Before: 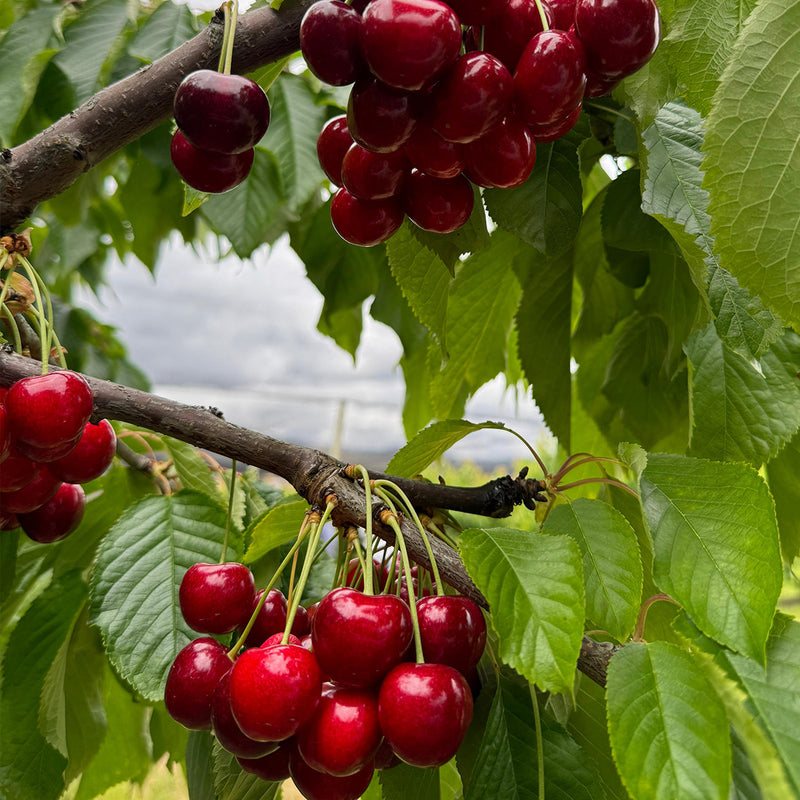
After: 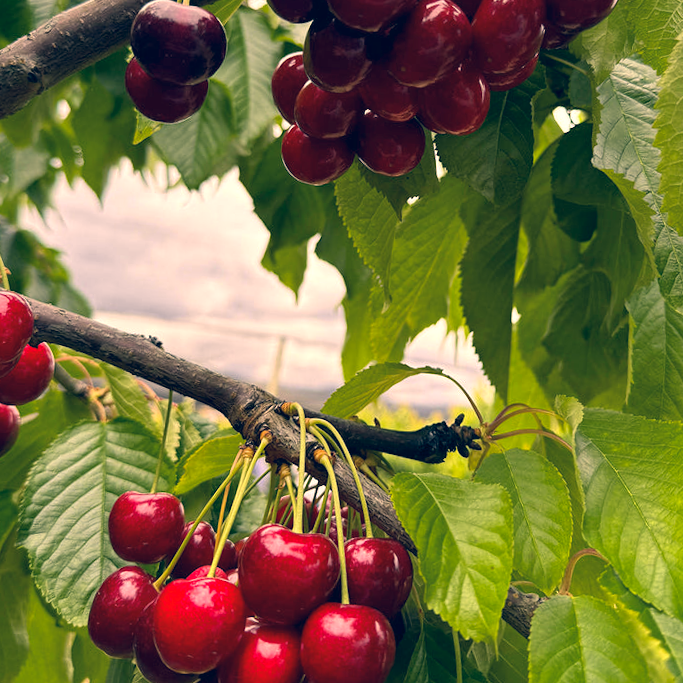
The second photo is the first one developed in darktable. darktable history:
exposure: exposure 0.367 EV, compensate highlight preservation false
crop and rotate: angle -3.27°, left 5.211%, top 5.211%, right 4.607%, bottom 4.607%
color correction: highlights a* 10.32, highlights b* 14.66, shadows a* -9.59, shadows b* -15.02
local contrast: mode bilateral grid, contrast 10, coarseness 25, detail 115%, midtone range 0.2
color balance rgb: shadows lift › hue 87.51°, highlights gain › chroma 1.62%, highlights gain › hue 55.1°, global offset › chroma 0.06%, global offset › hue 253.66°, linear chroma grading › global chroma 0.5%
